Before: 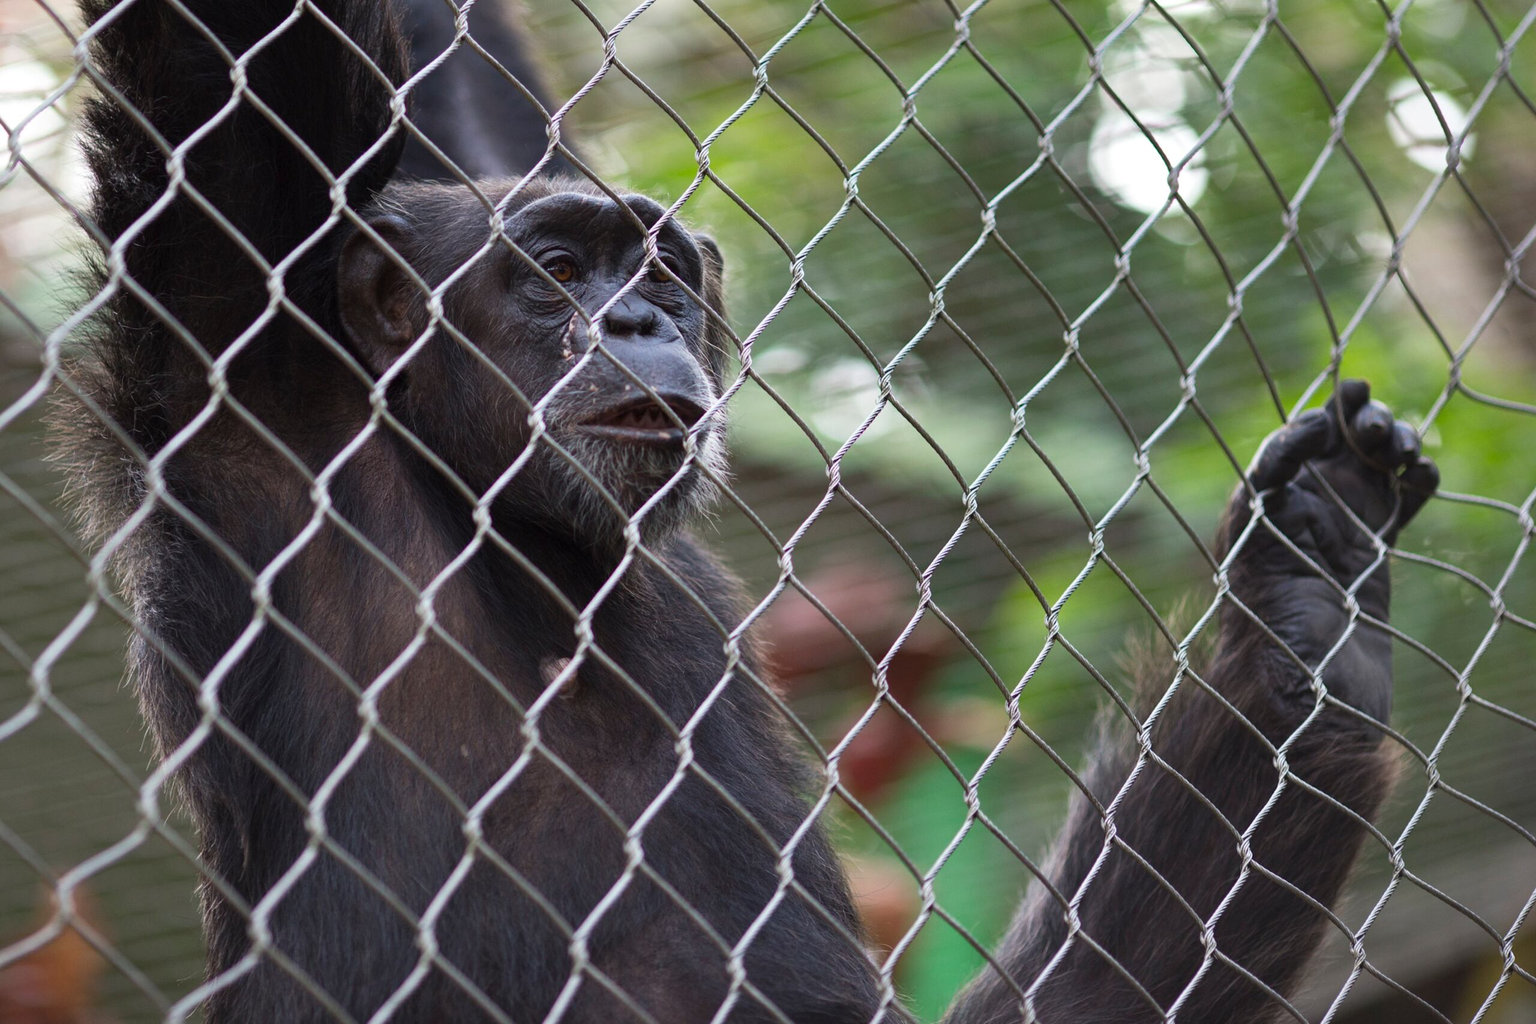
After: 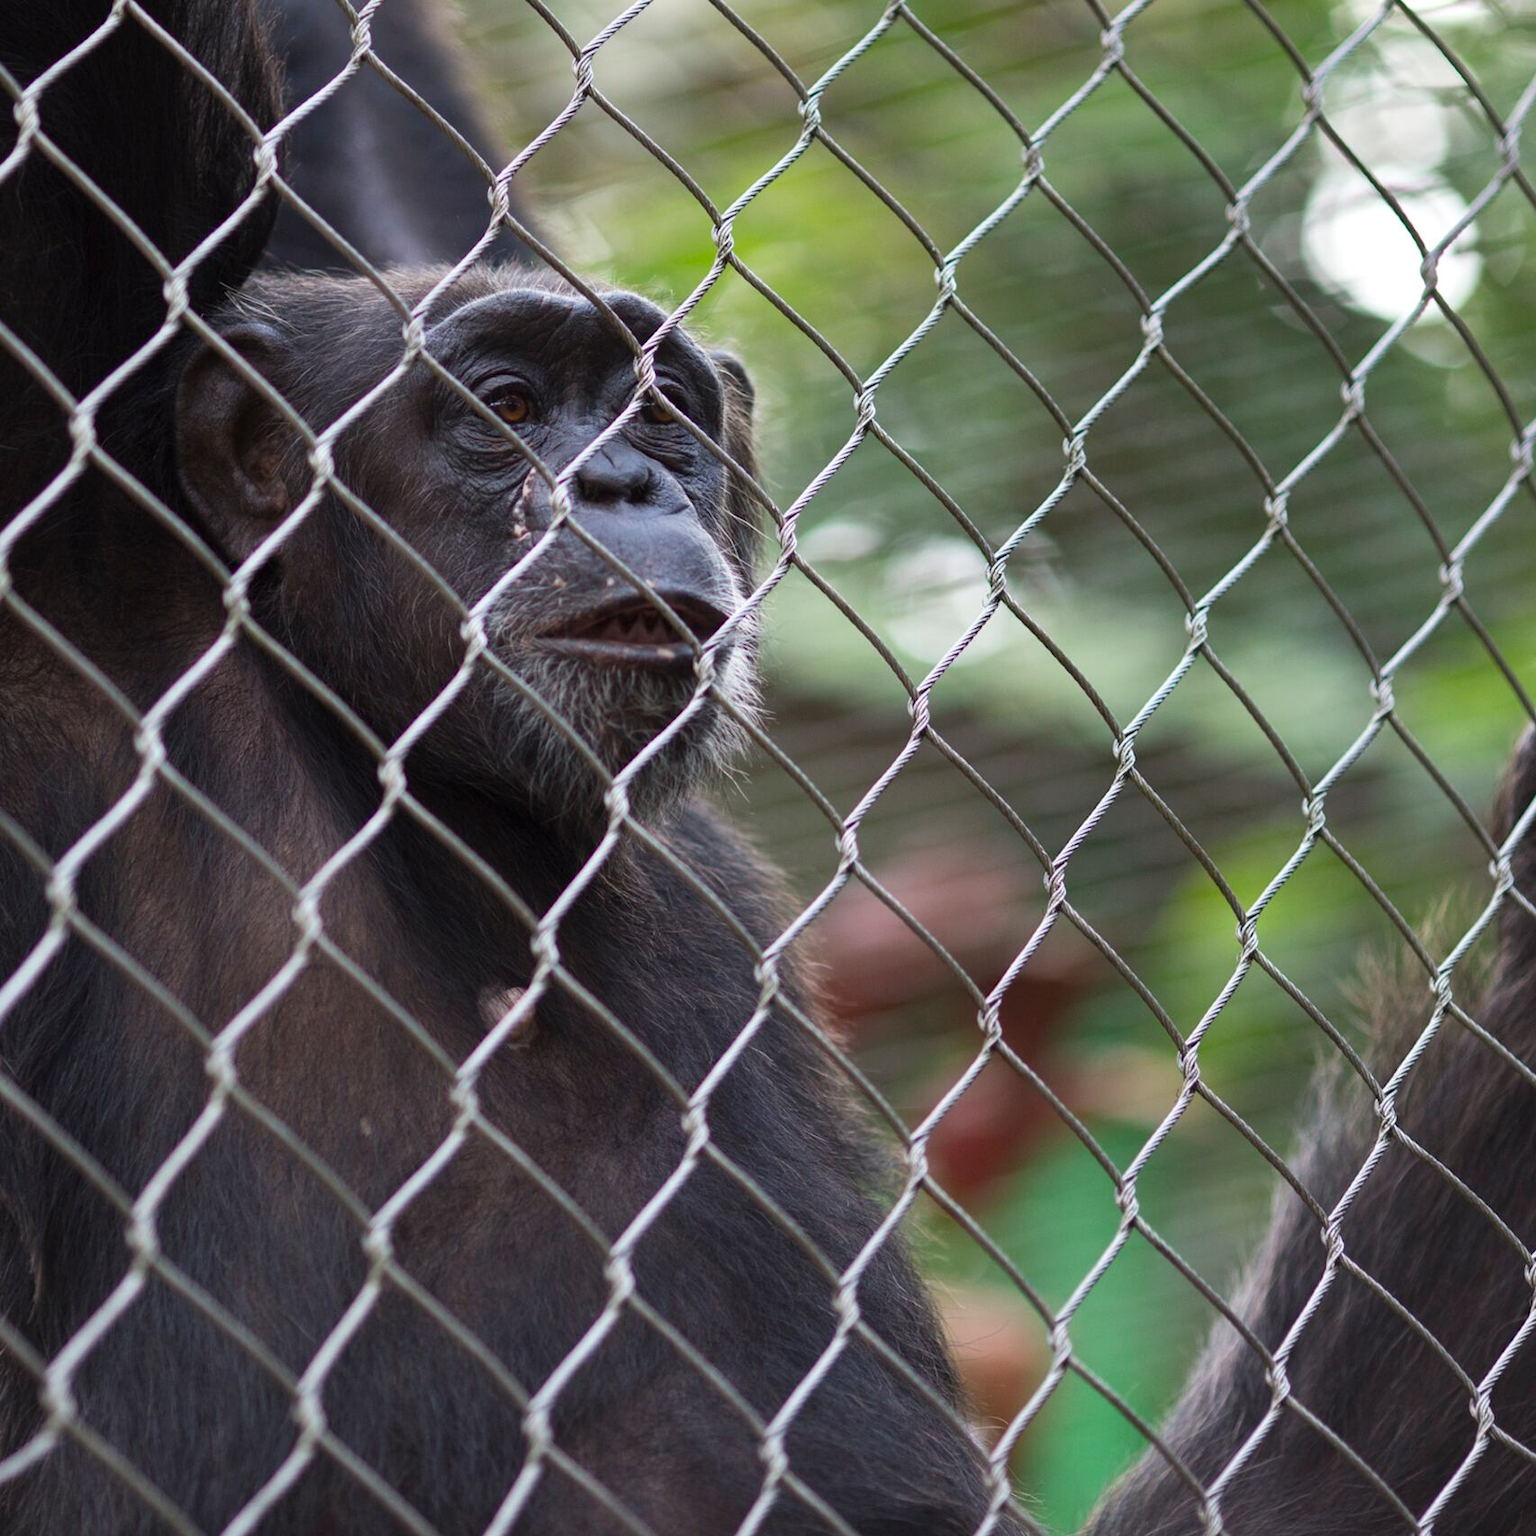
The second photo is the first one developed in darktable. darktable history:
crop and rotate: left 14.39%, right 18.966%
